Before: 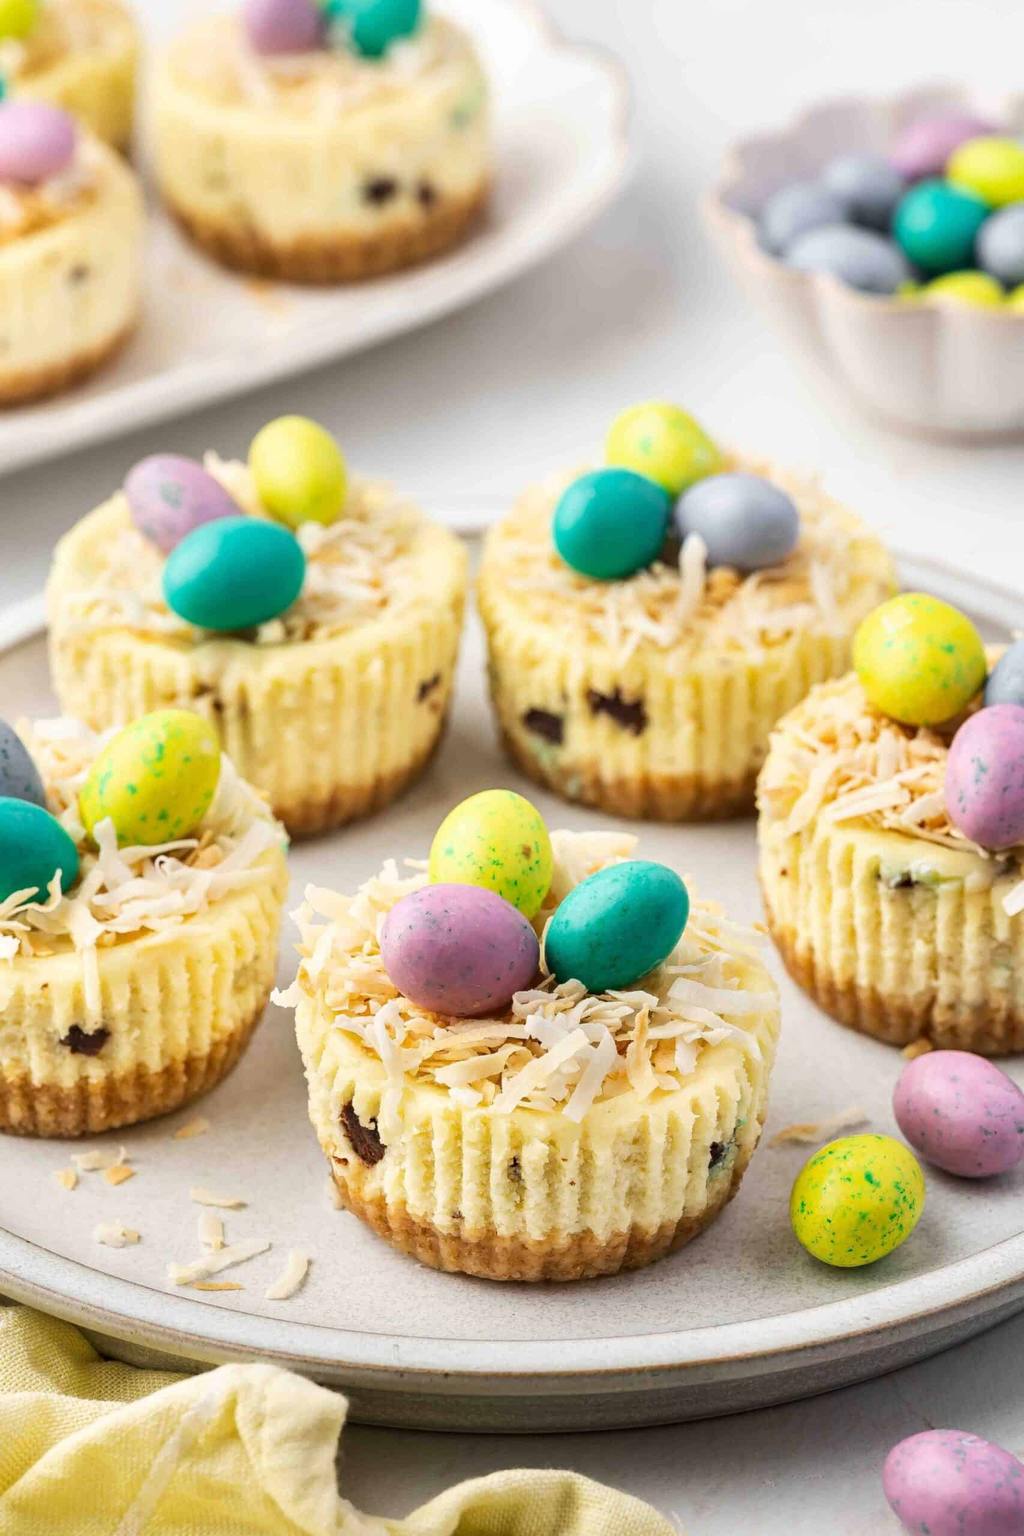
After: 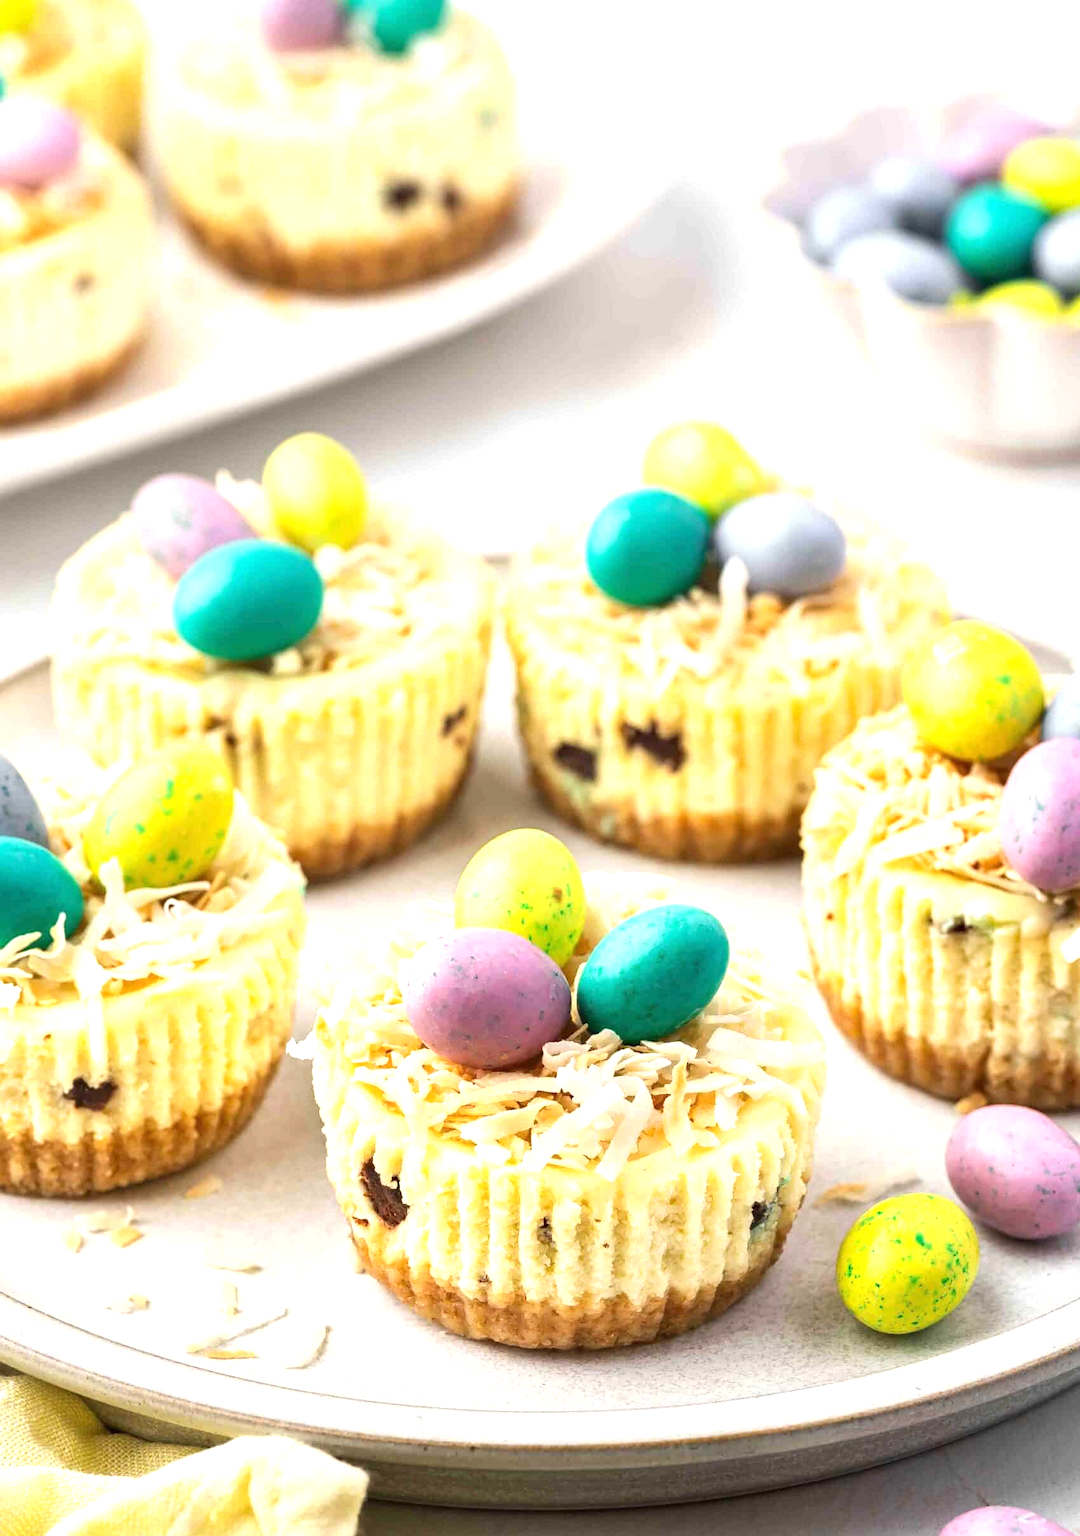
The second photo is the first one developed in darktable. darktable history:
crop: top 0.448%, right 0.264%, bottom 5.045%
exposure: black level correction 0, exposure 0.7 EV, compensate exposure bias true, compensate highlight preservation false
white balance: emerald 1
